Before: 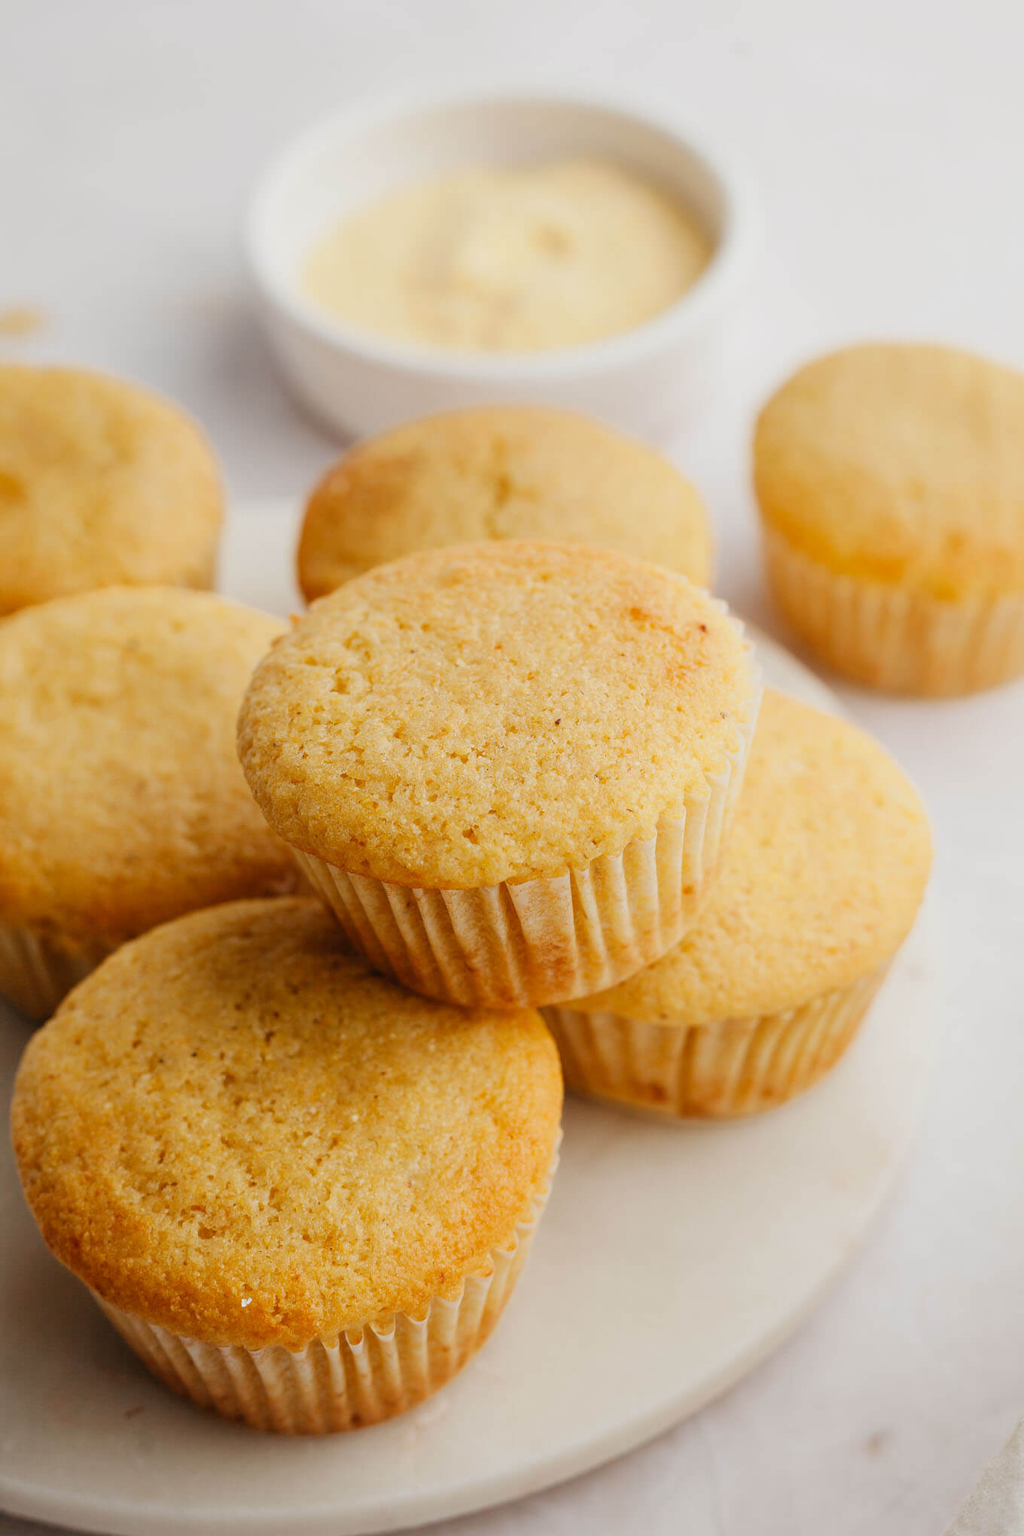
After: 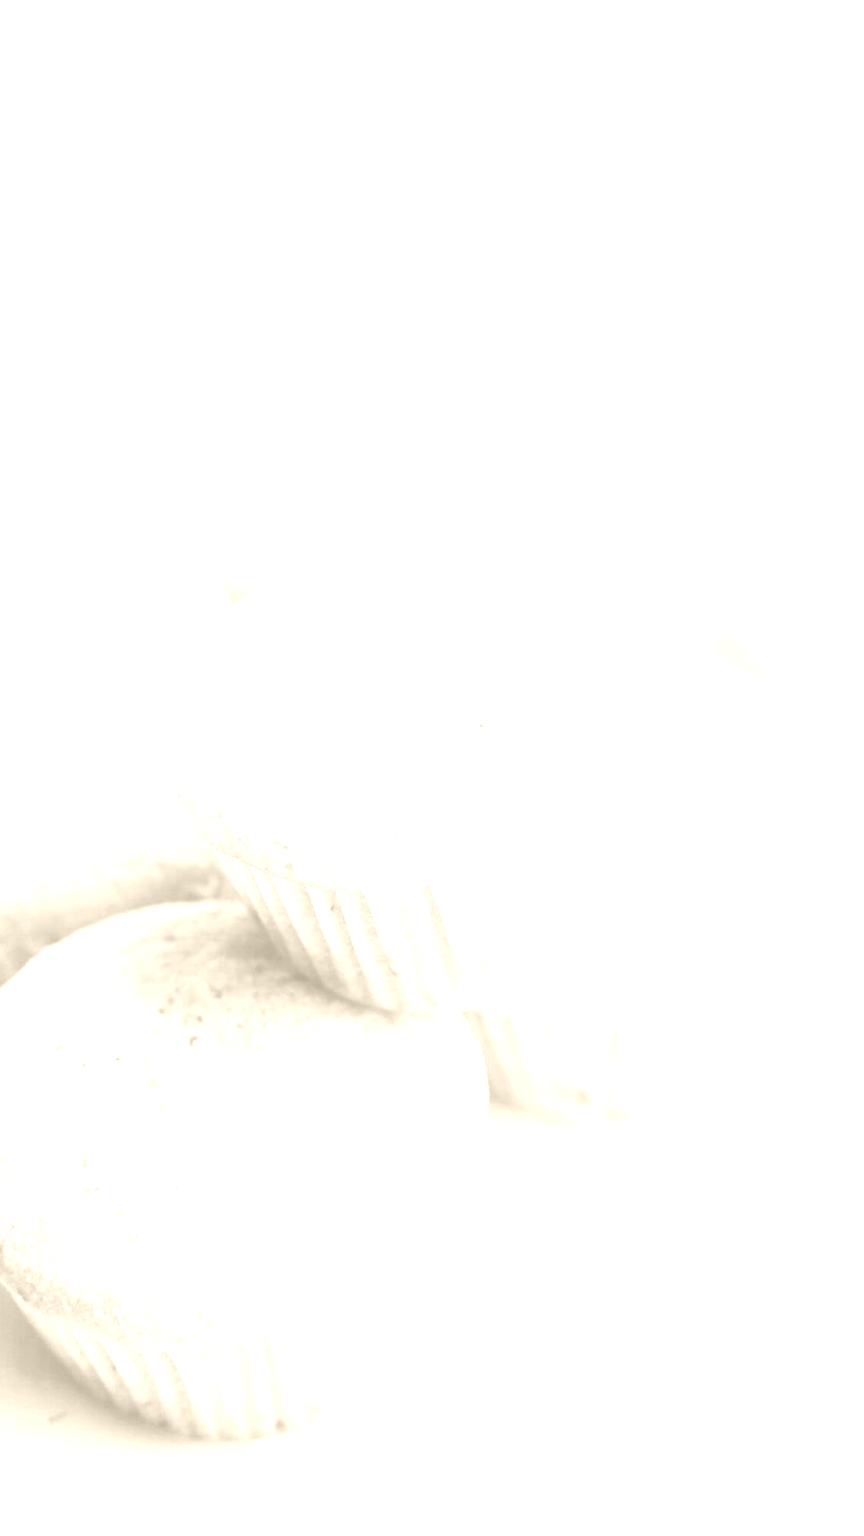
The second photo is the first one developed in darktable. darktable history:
colorize: hue 36°, saturation 71%, lightness 80.79%
exposure: black level correction -0.002, exposure 0.54 EV, compensate highlight preservation false
color balance rgb: perceptual saturation grading › global saturation 20%, perceptual saturation grading › highlights -25%, perceptual saturation grading › shadows 50%
crop: left 7.598%, right 7.873%
base curve: curves: ch0 [(0, 0) (0.007, 0.004) (0.027, 0.03) (0.046, 0.07) (0.207, 0.54) (0.442, 0.872) (0.673, 0.972) (1, 1)], preserve colors none
